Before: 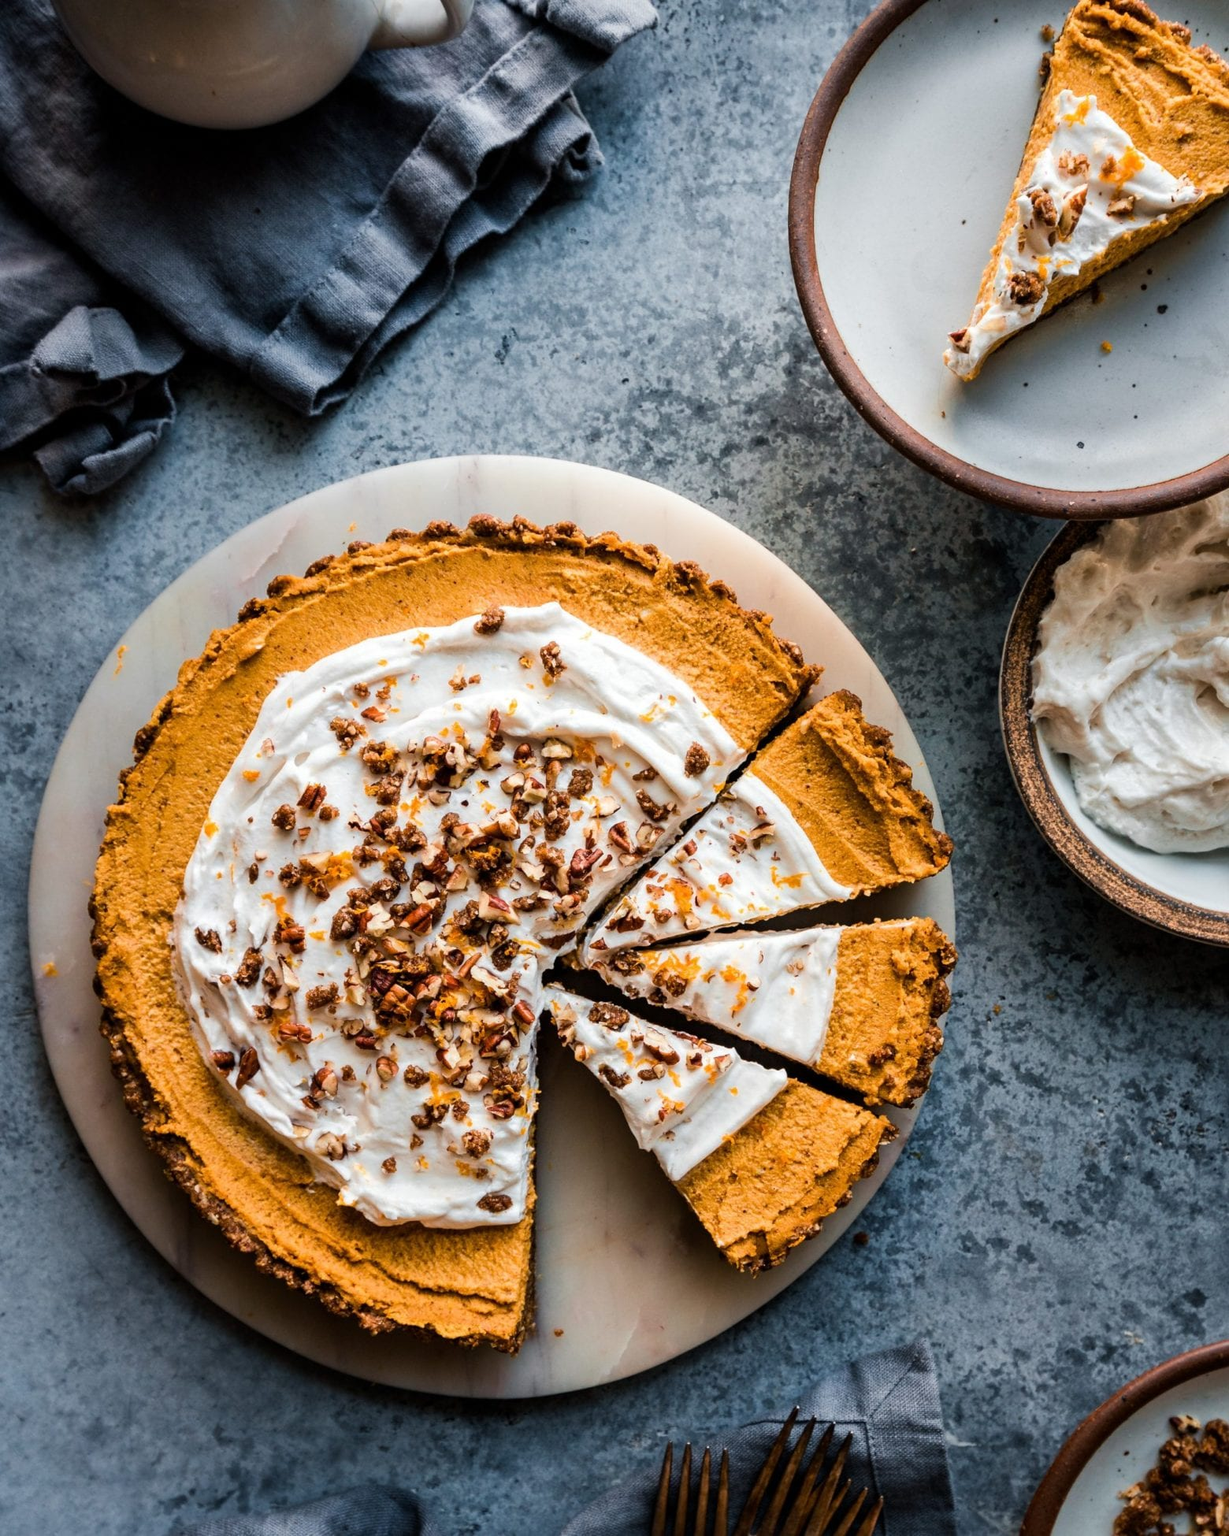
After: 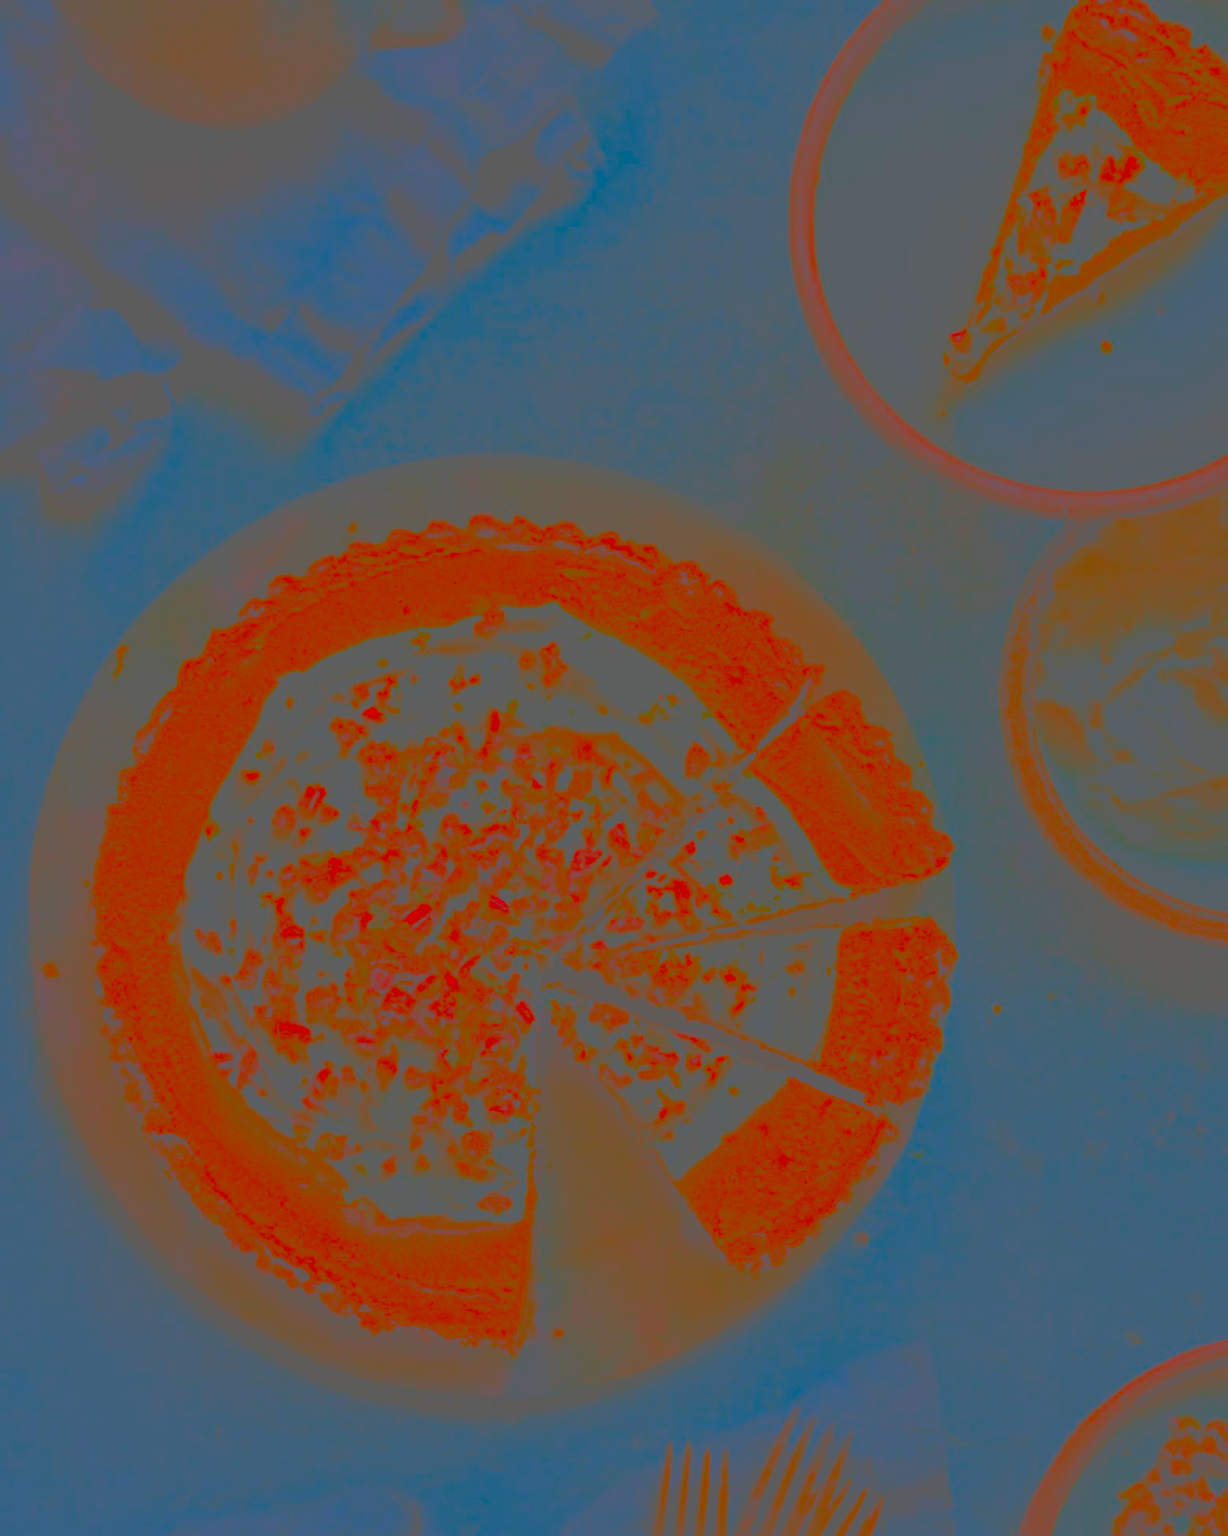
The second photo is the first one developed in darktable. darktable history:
exposure: black level correction 0.001, compensate highlight preservation false
contrast brightness saturation: contrast -0.99, brightness -0.17, saturation 0.75
